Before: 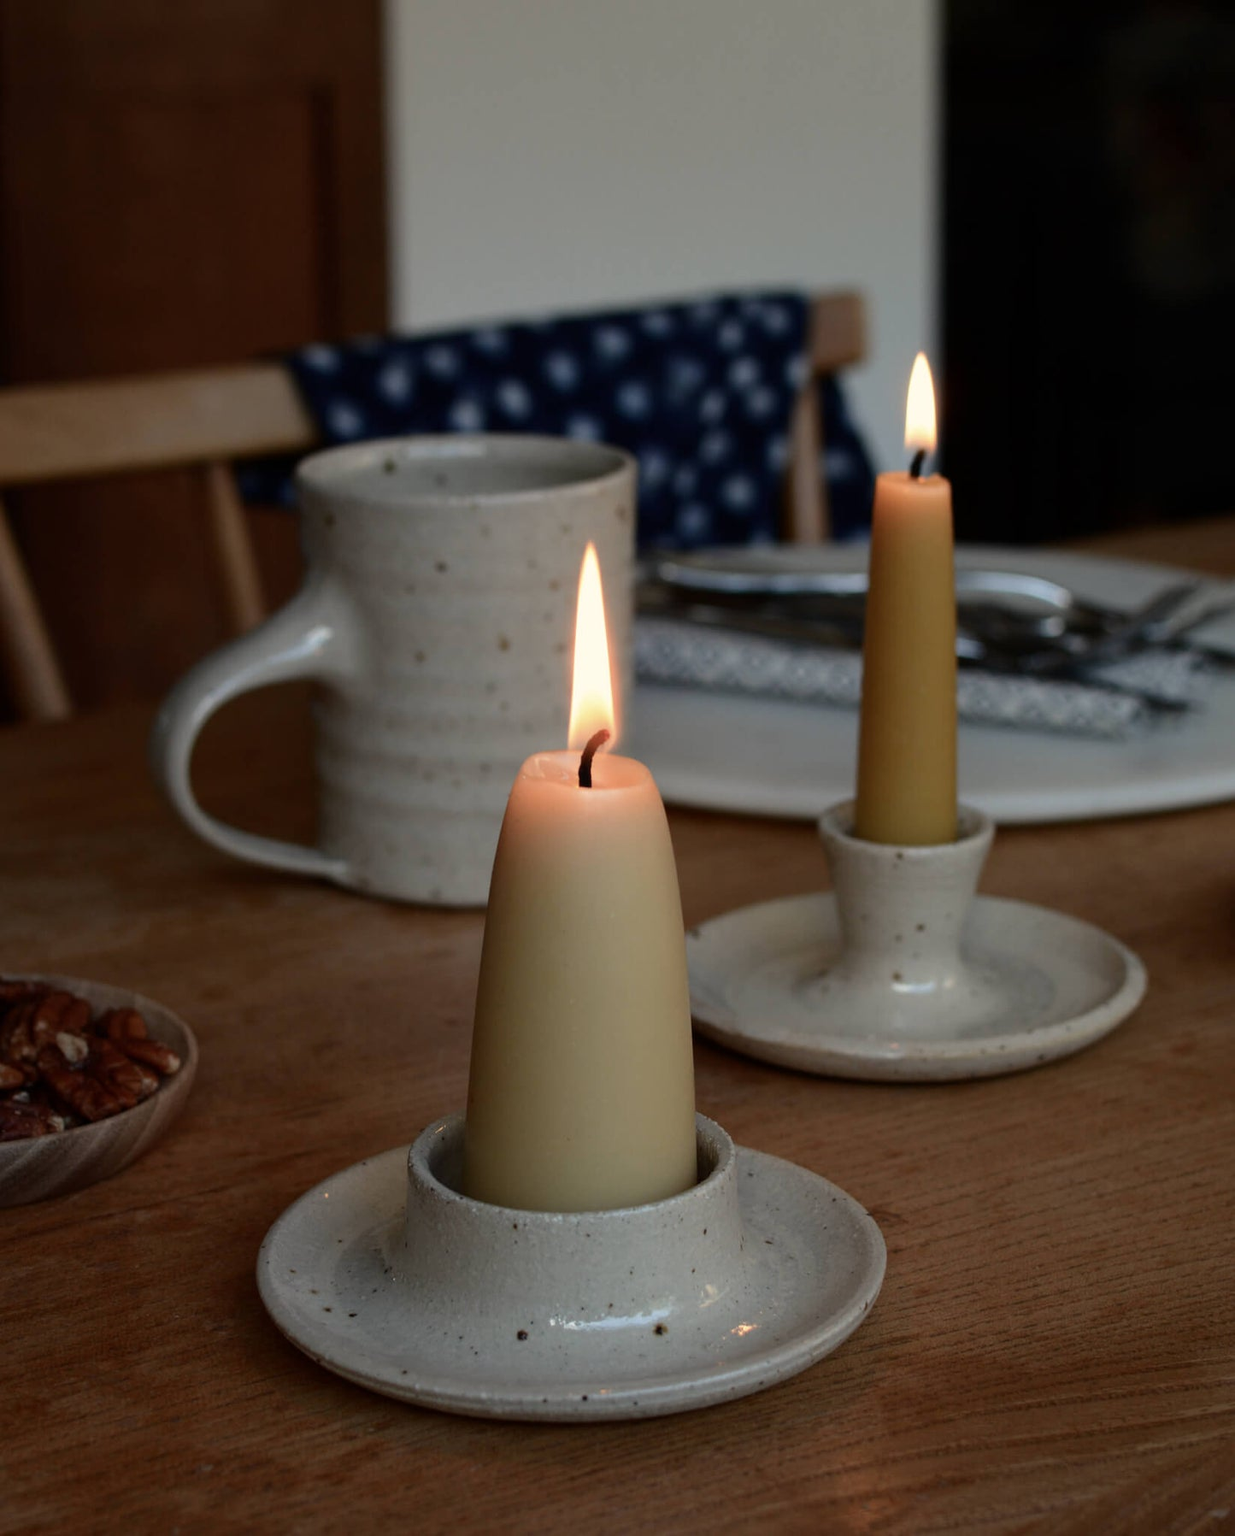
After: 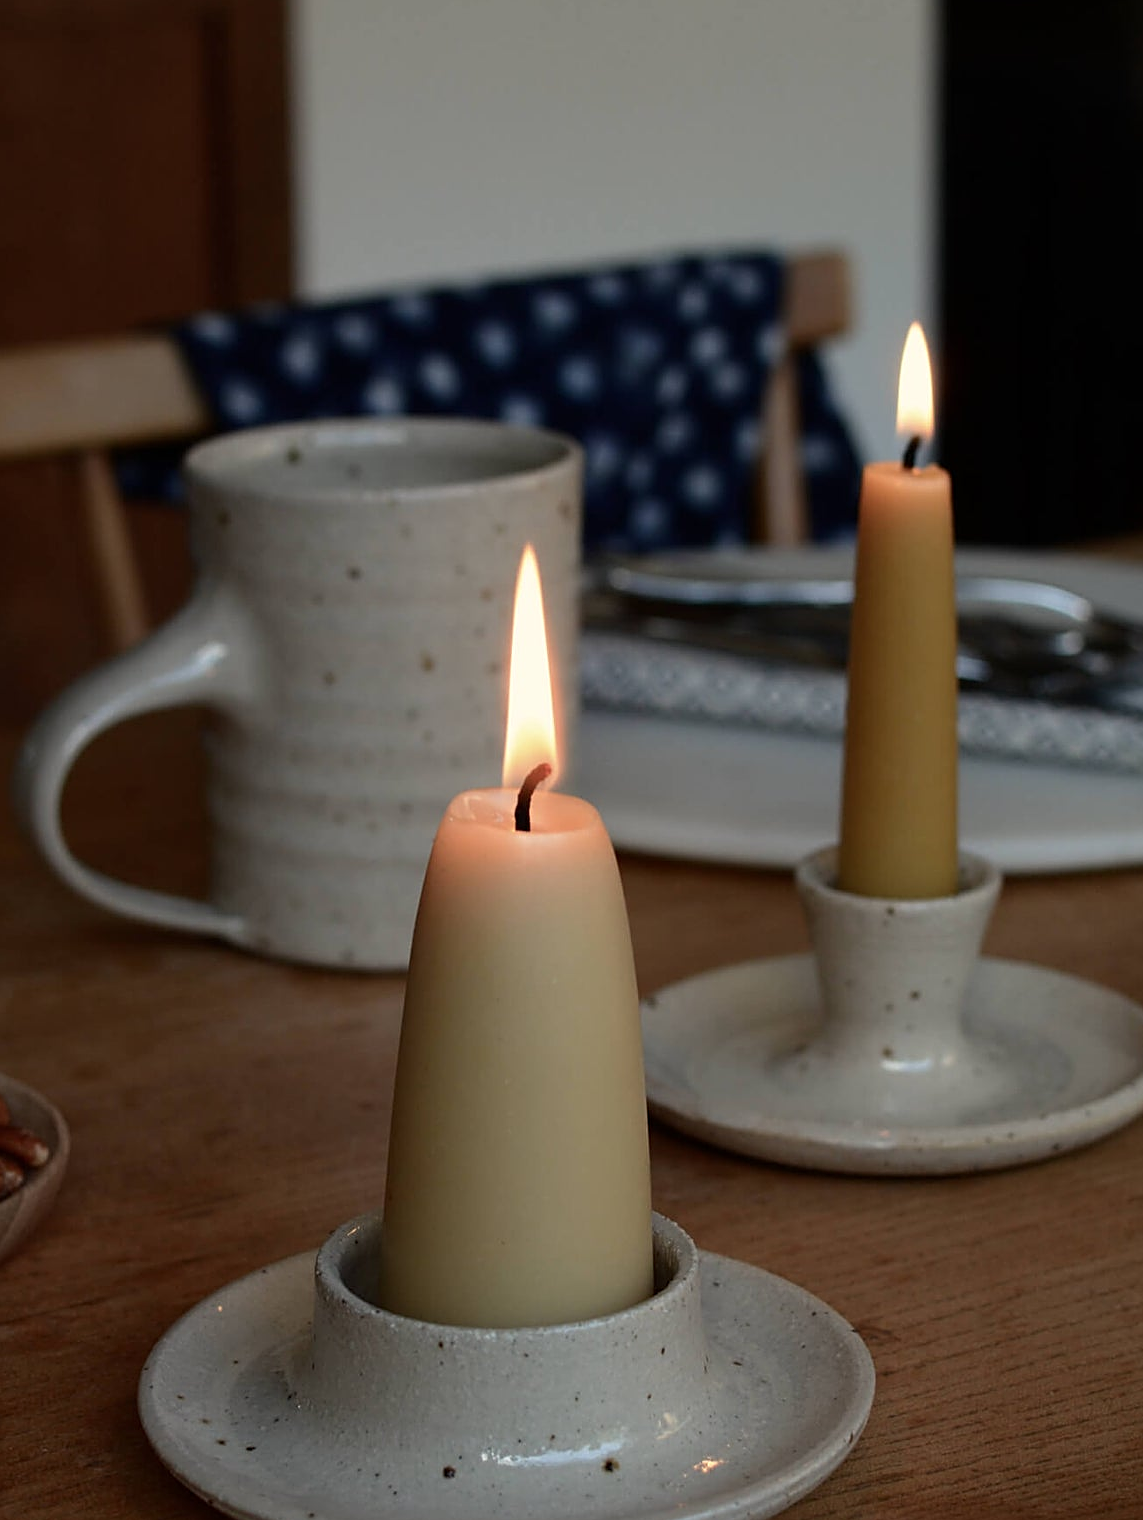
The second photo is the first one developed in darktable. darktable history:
crop: left 11.241%, top 5.017%, right 9.601%, bottom 10.369%
sharpen: on, module defaults
